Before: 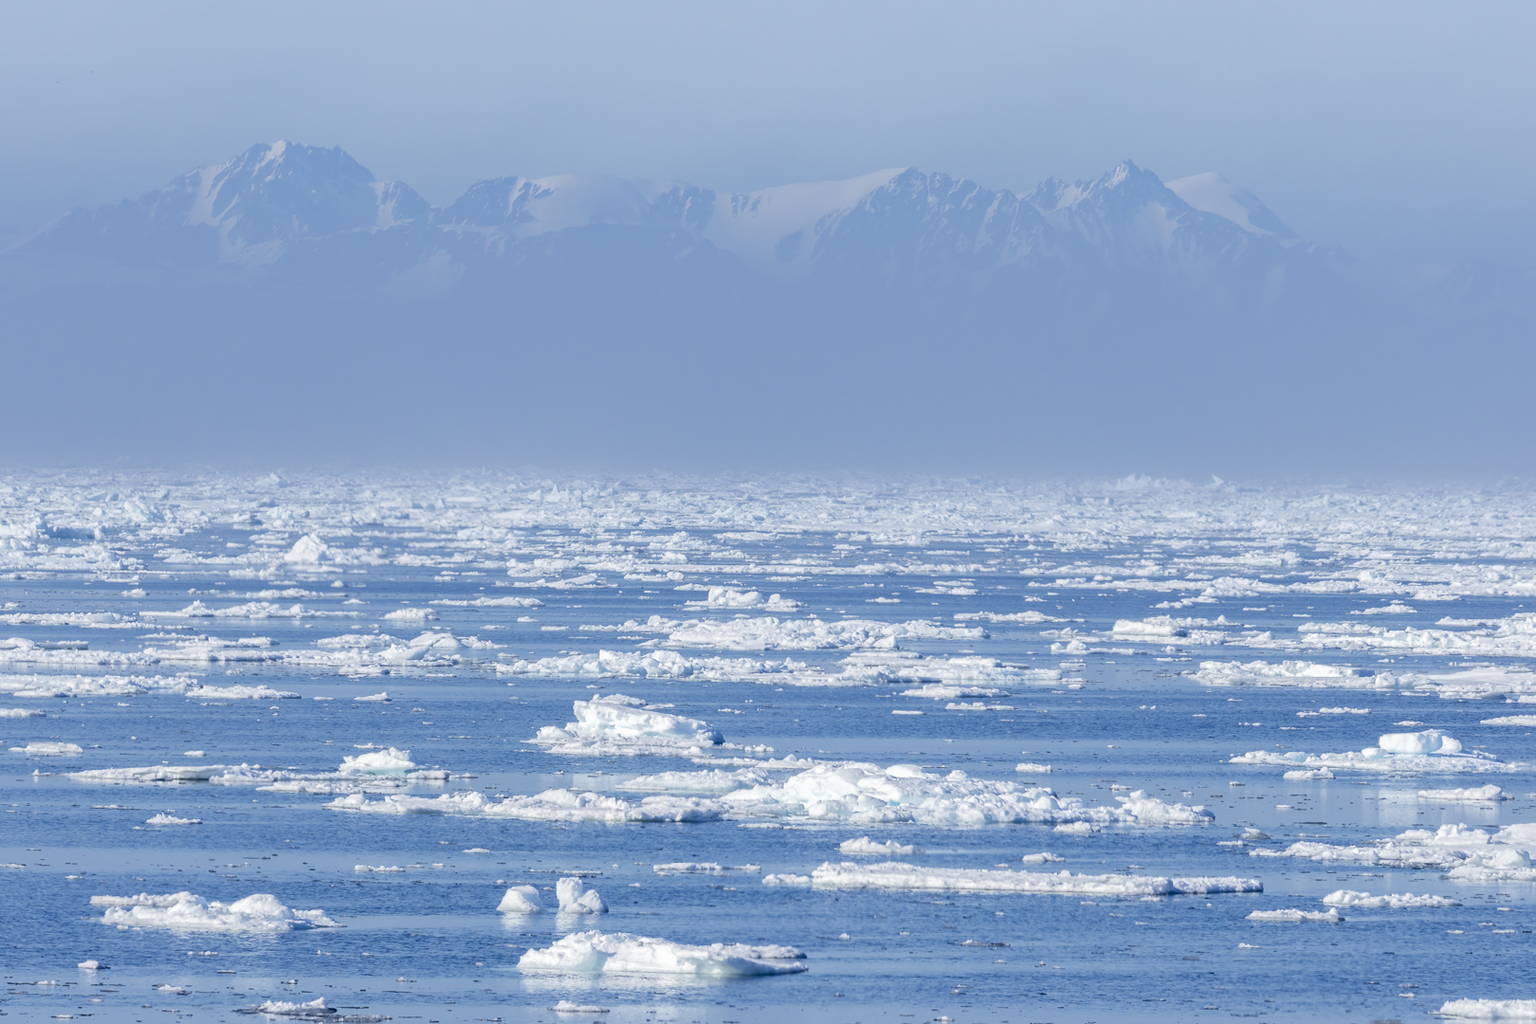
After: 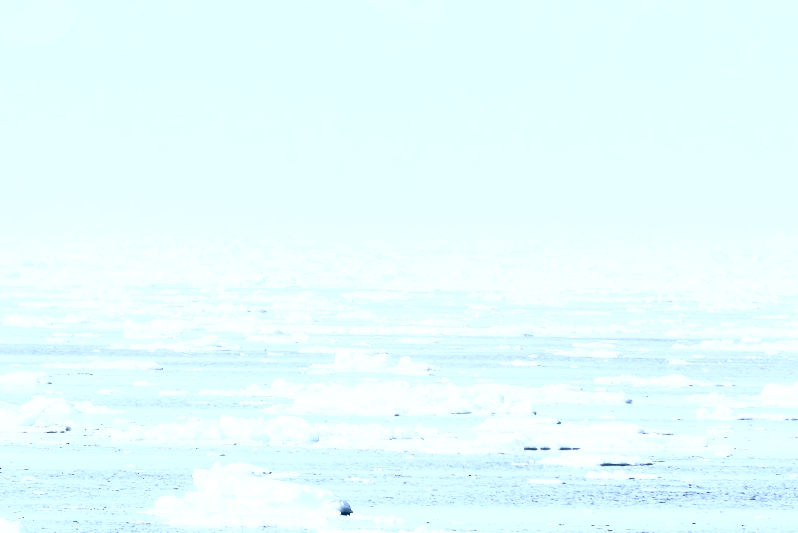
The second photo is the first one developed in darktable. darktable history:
tone curve: curves: ch0 [(0, 0) (0.003, 0.005) (0.011, 0.008) (0.025, 0.013) (0.044, 0.017) (0.069, 0.022) (0.1, 0.029) (0.136, 0.038) (0.177, 0.053) (0.224, 0.081) (0.277, 0.128) (0.335, 0.214) (0.399, 0.343) (0.468, 0.478) (0.543, 0.641) (0.623, 0.798) (0.709, 0.911) (0.801, 0.971) (0.898, 0.99) (1, 1)], color space Lab, independent channels, preserve colors none
crop: left 25.436%, top 25.049%, right 25.28%, bottom 25.545%
contrast brightness saturation: contrast 0.553, brightness 0.58, saturation -0.328
